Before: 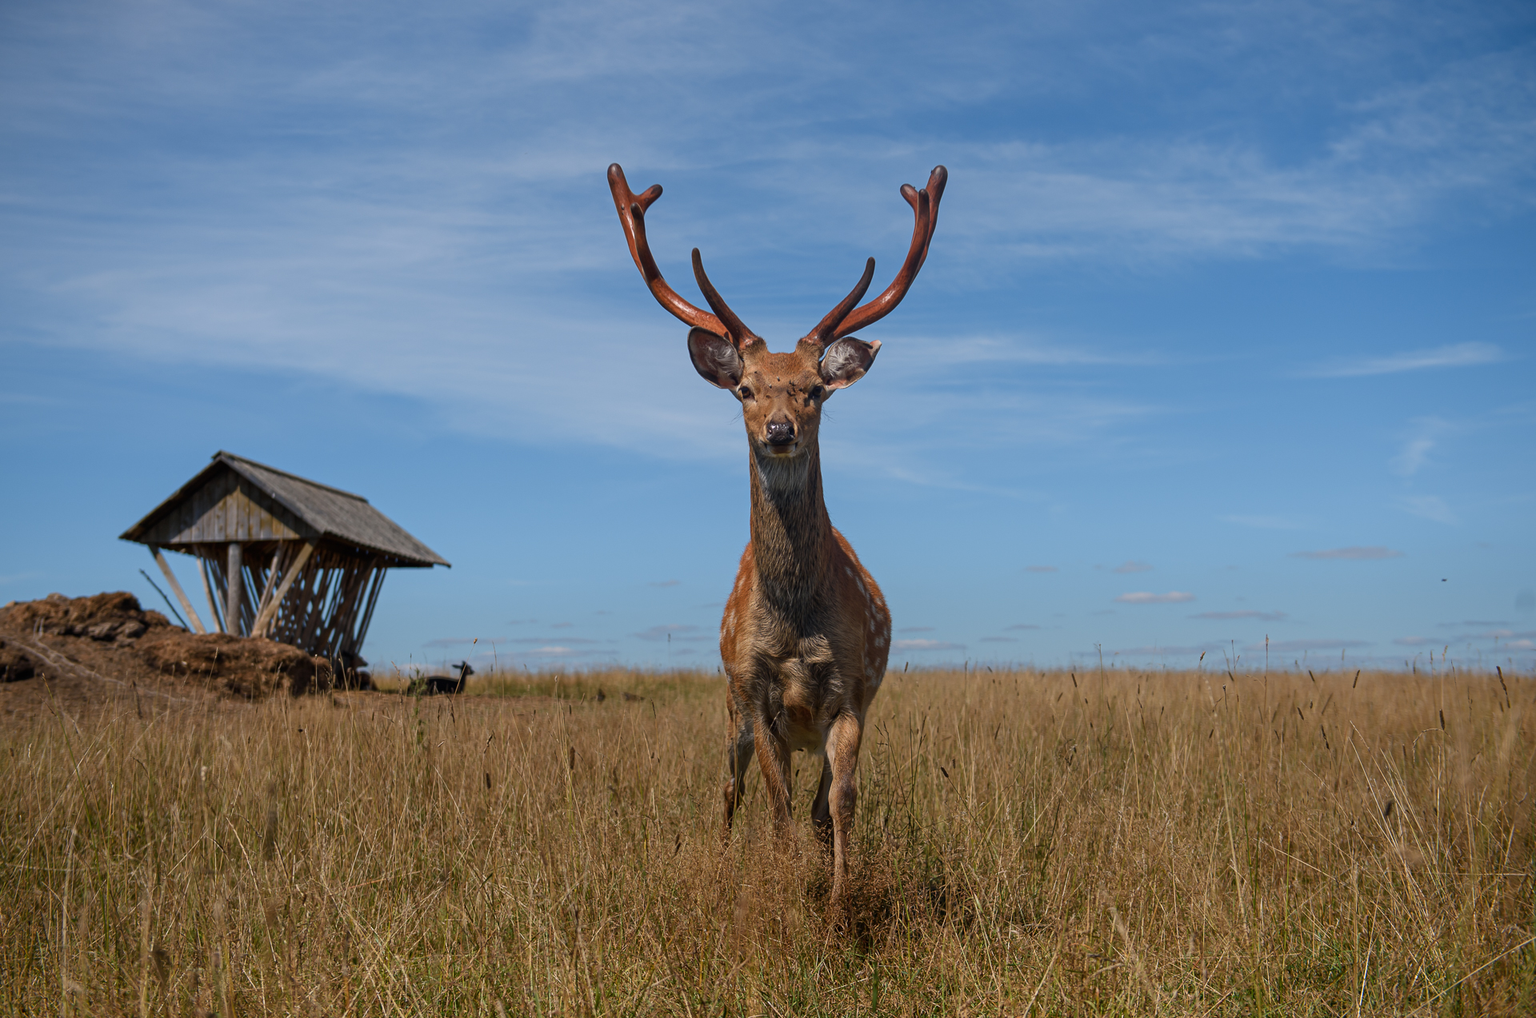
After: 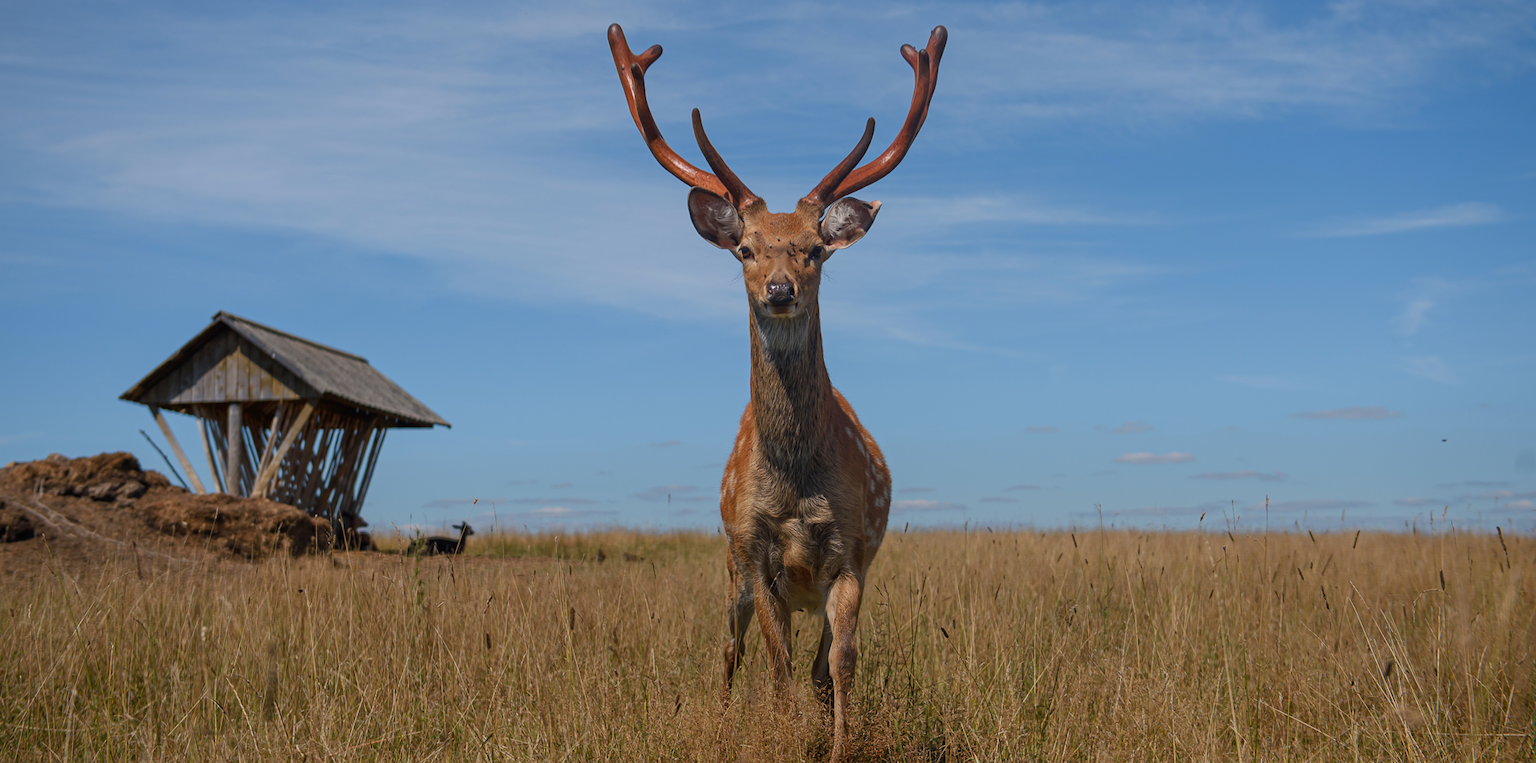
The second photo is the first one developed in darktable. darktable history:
crop: top 13.819%, bottom 11.169%
color balance rgb: contrast -10%
